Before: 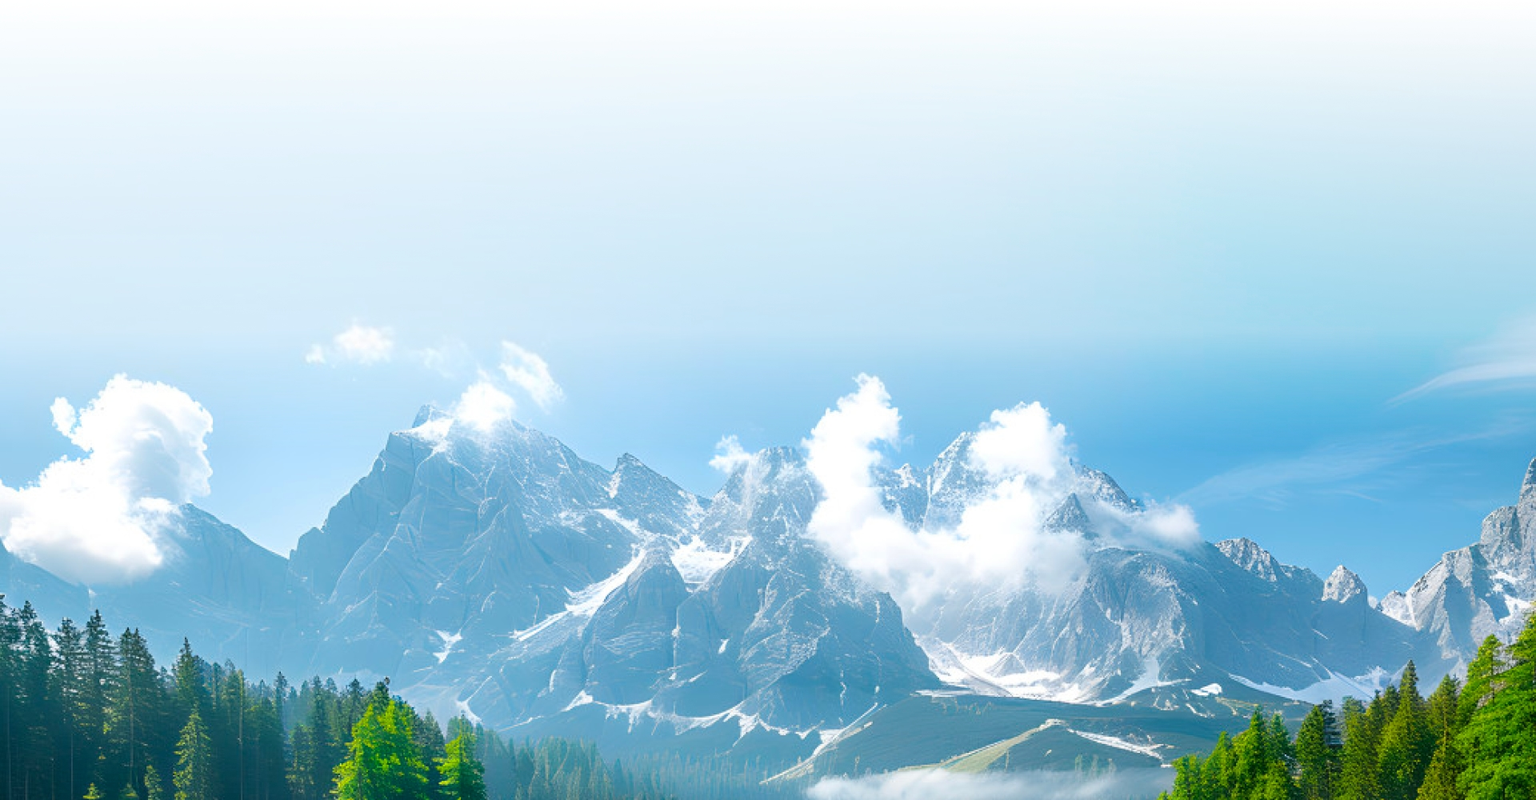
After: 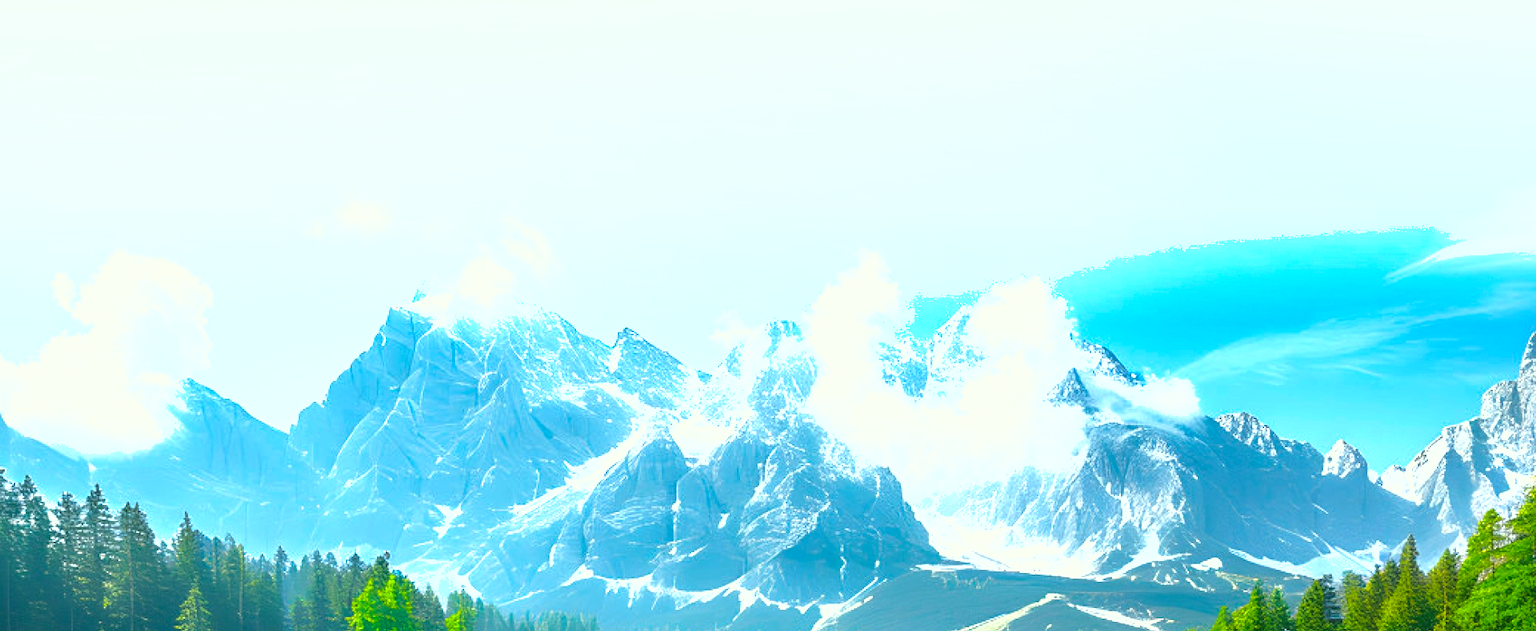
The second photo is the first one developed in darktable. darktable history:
crop and rotate: top 15.747%, bottom 5.337%
color correction: highlights a* -4.48, highlights b* 6.19
shadows and highlights: on, module defaults
exposure: black level correction 0, exposure 0.952 EV, compensate highlight preservation false
